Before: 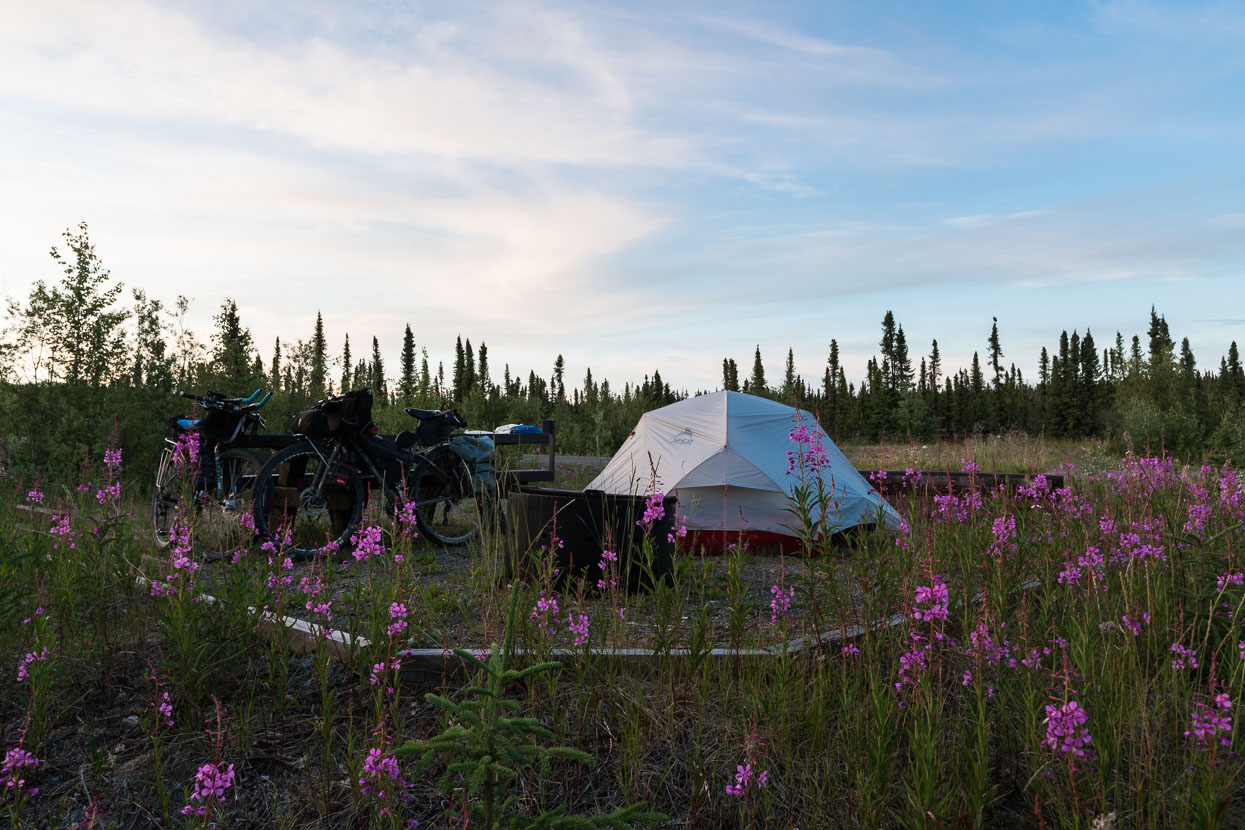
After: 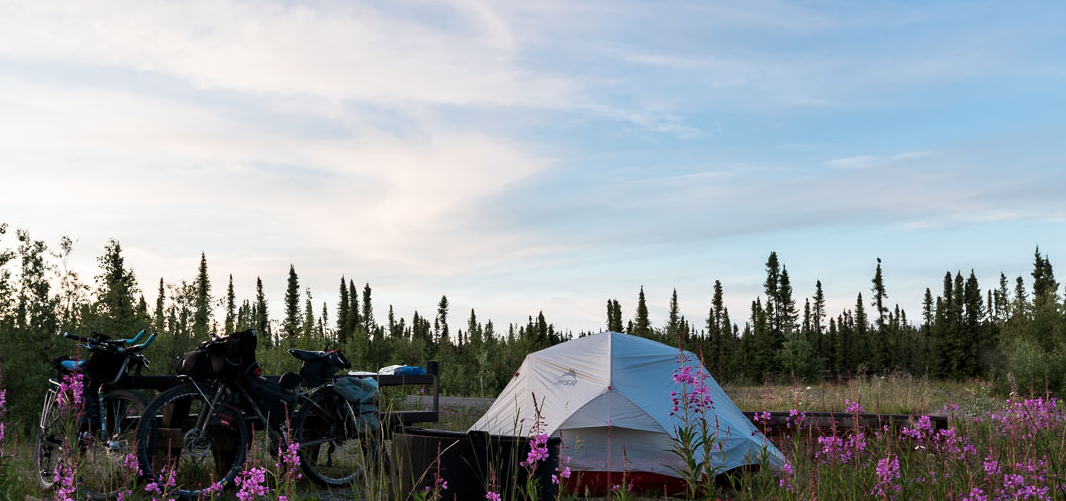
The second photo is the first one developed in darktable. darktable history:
contrast equalizer: y [[0.526, 0.53, 0.532, 0.532, 0.53, 0.525], [0.5 ×6], [0.5 ×6], [0 ×6], [0 ×6]]
crop and rotate: left 9.345%, top 7.22%, right 4.982%, bottom 32.331%
